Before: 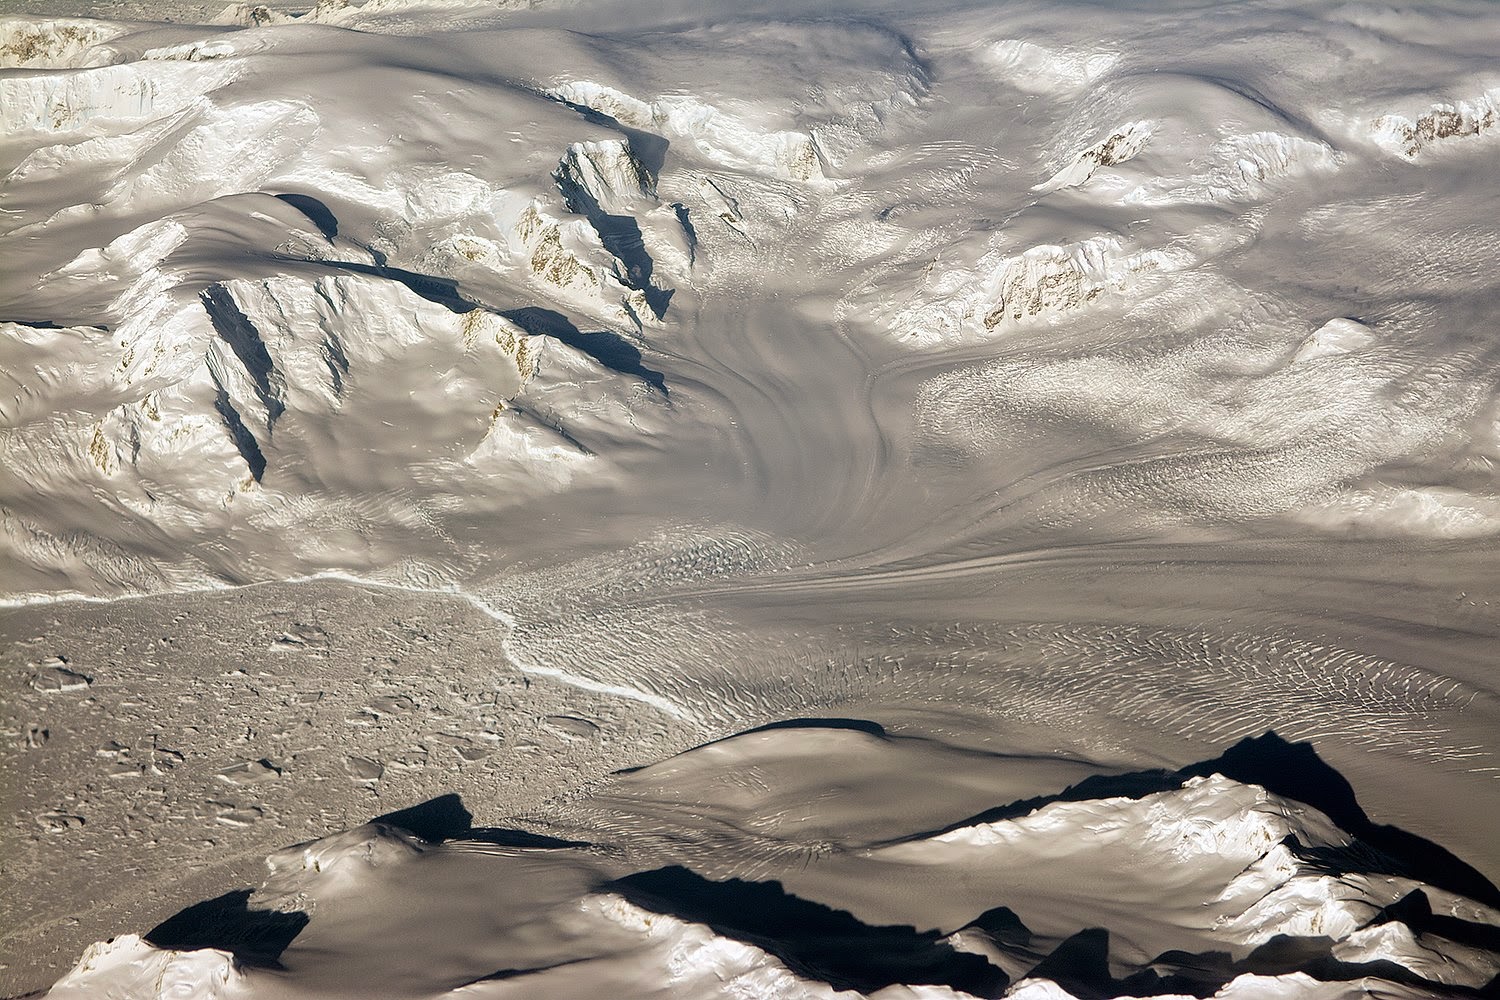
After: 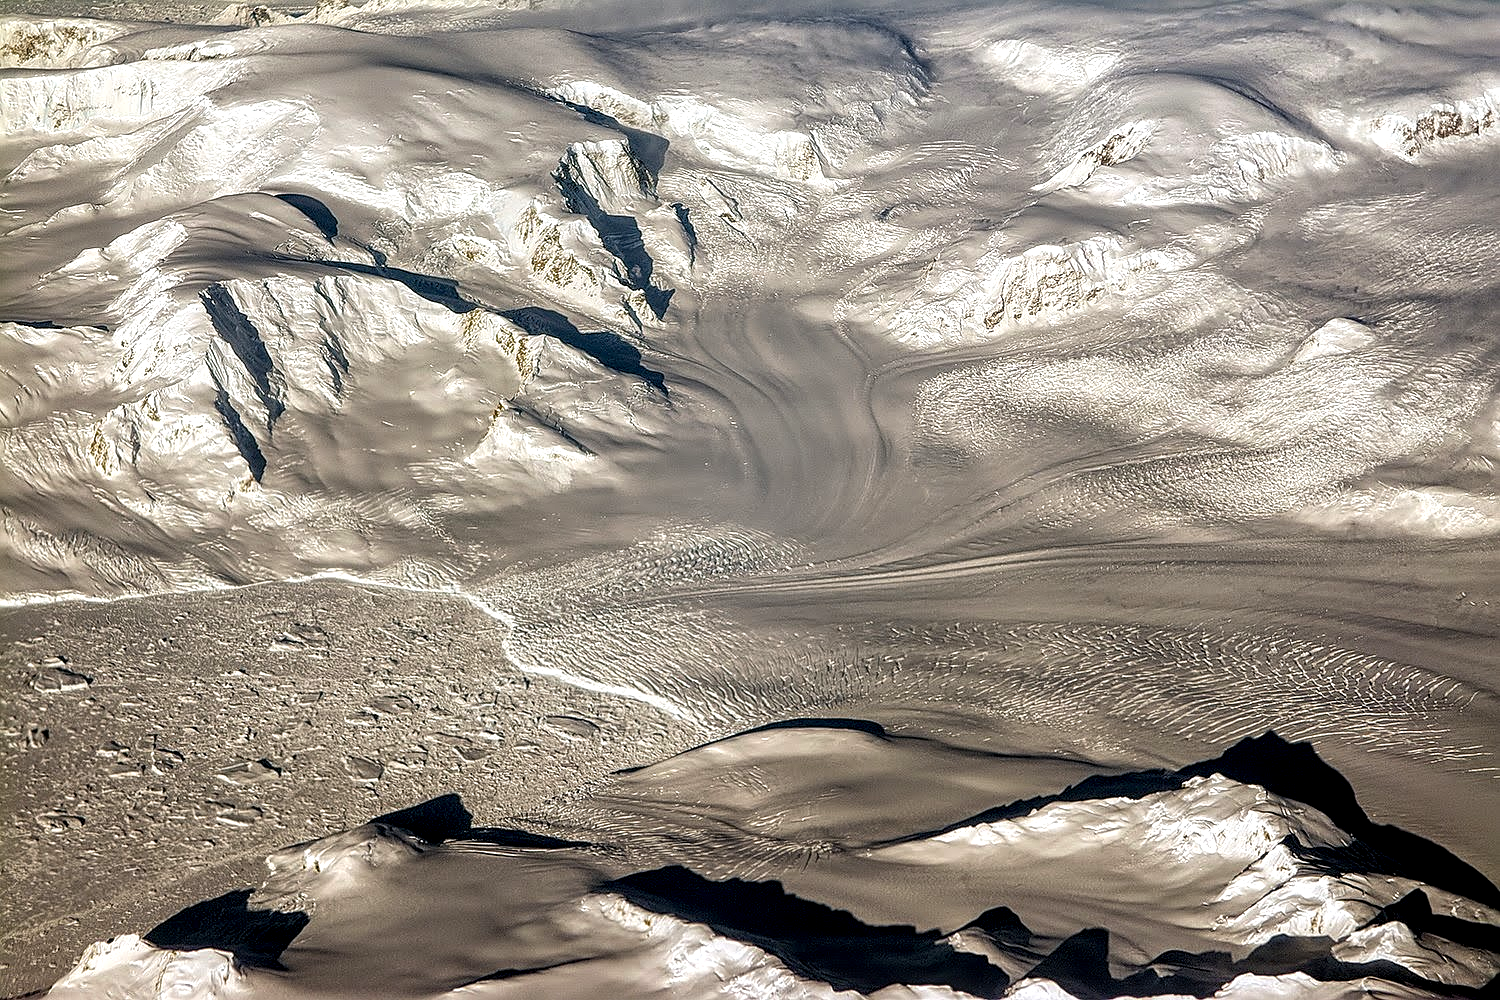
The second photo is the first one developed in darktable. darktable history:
sharpen: on, module defaults
local contrast: detail 160%
color balance rgb: power › luminance 1.589%, perceptual saturation grading › global saturation 12.647%, global vibrance 10.525%, saturation formula JzAzBz (2021)
